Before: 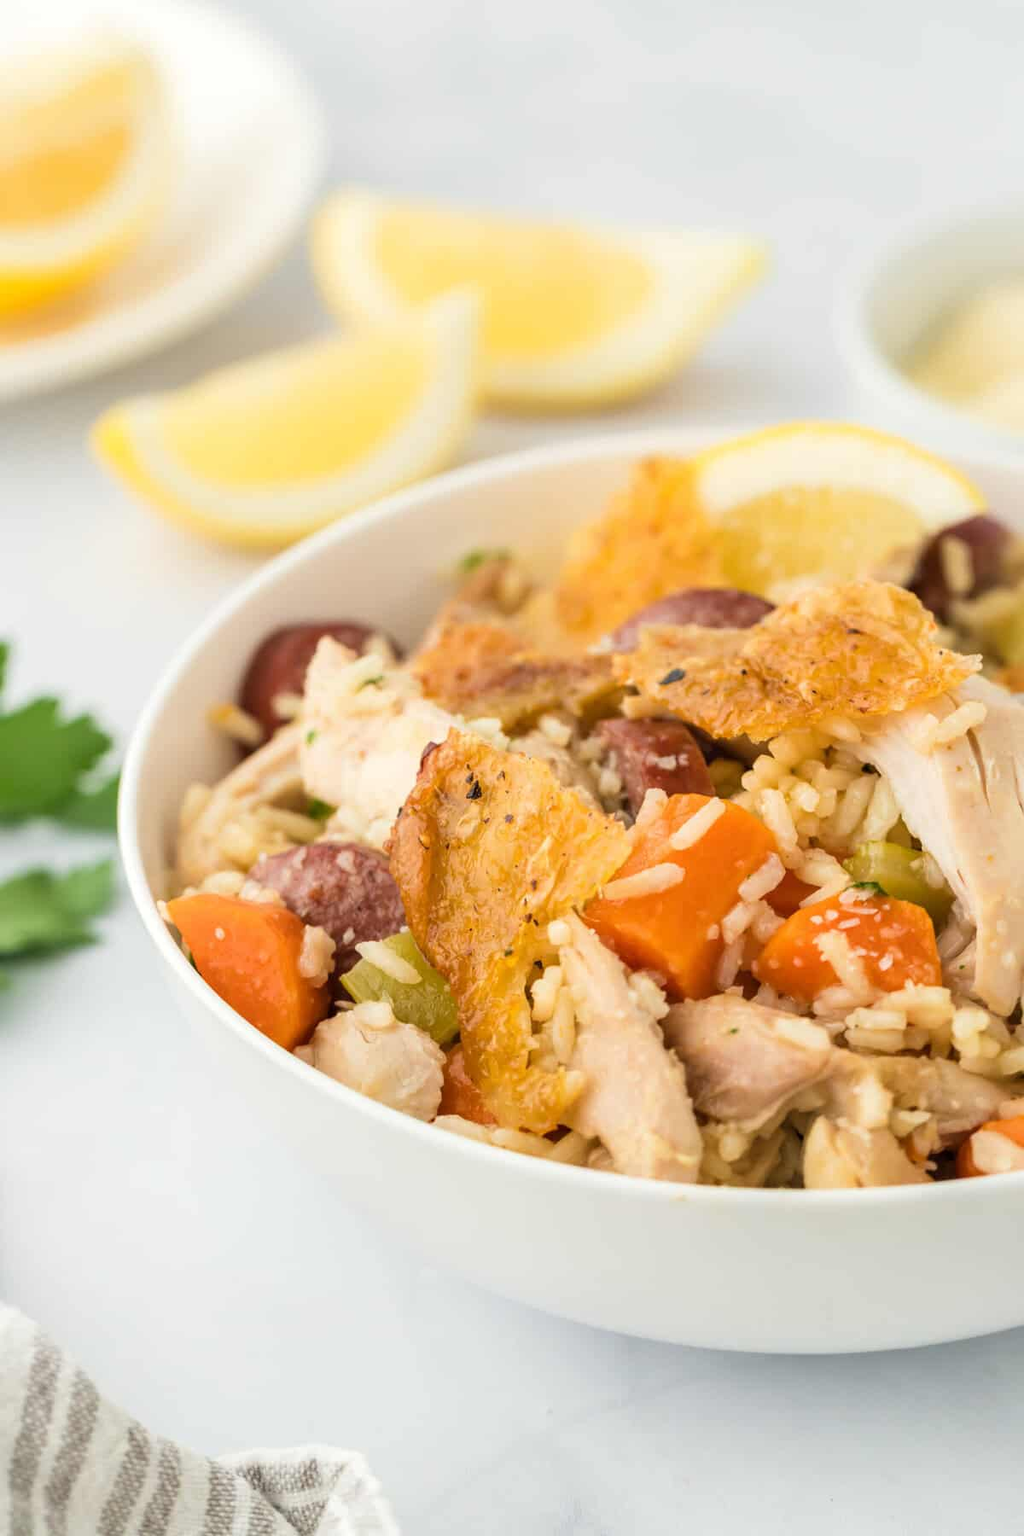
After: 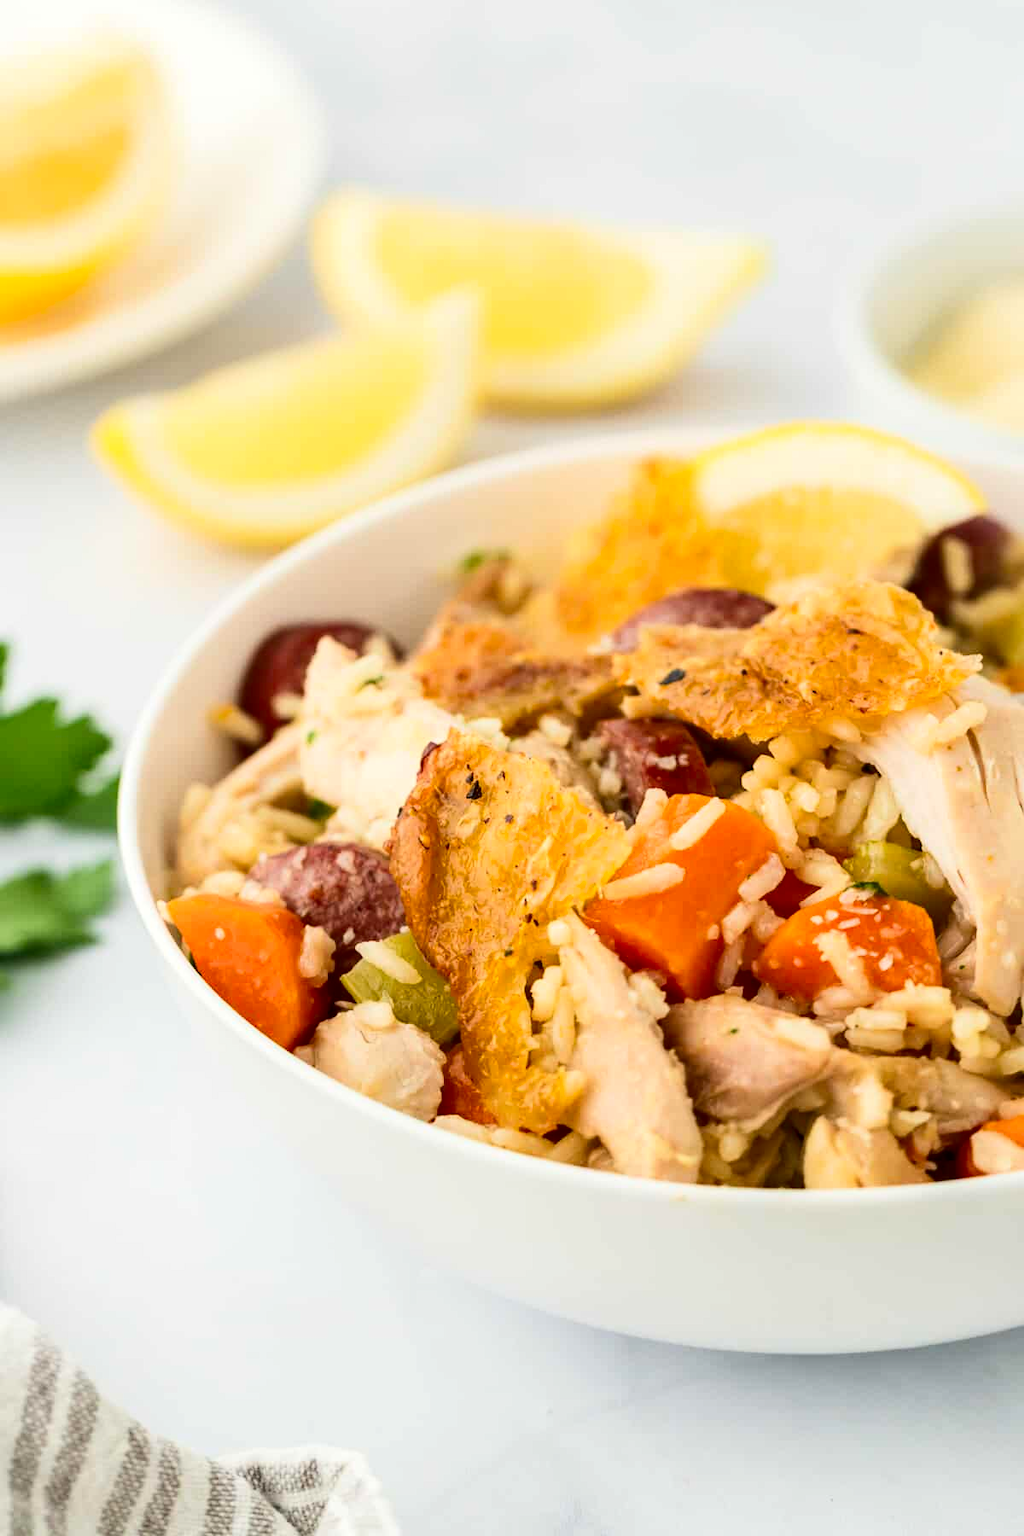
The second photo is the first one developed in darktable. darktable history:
contrast brightness saturation: contrast 0.208, brightness -0.103, saturation 0.206
